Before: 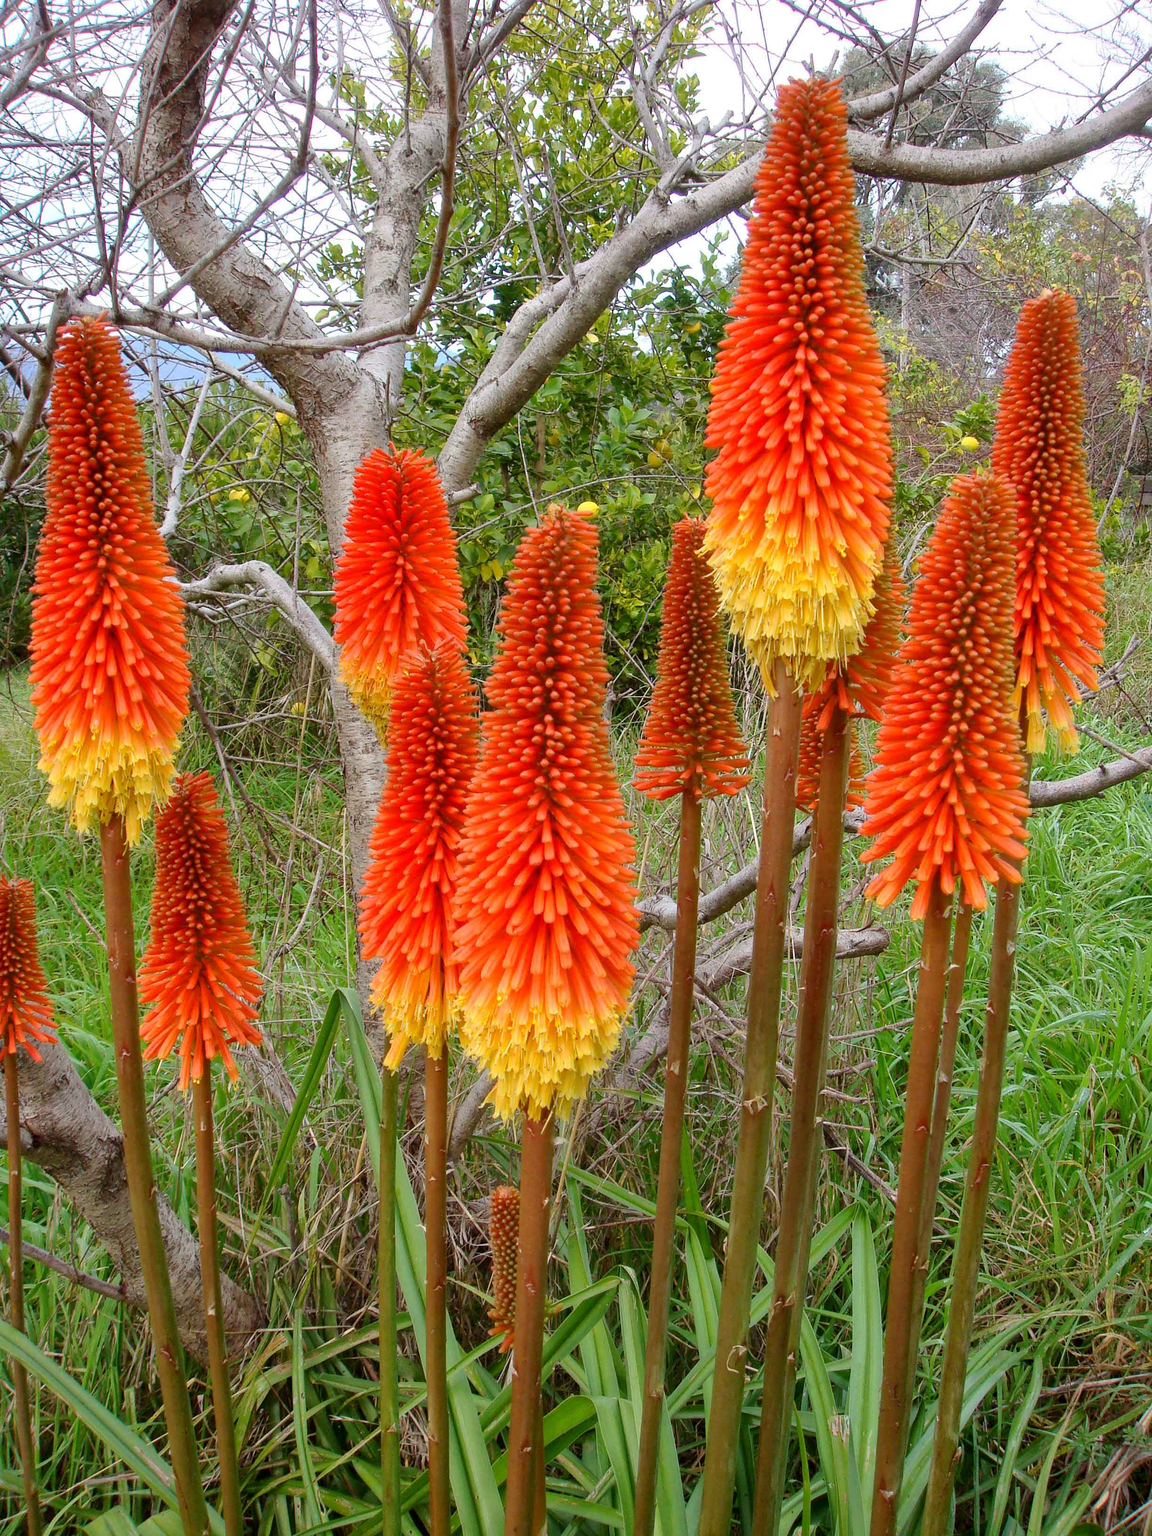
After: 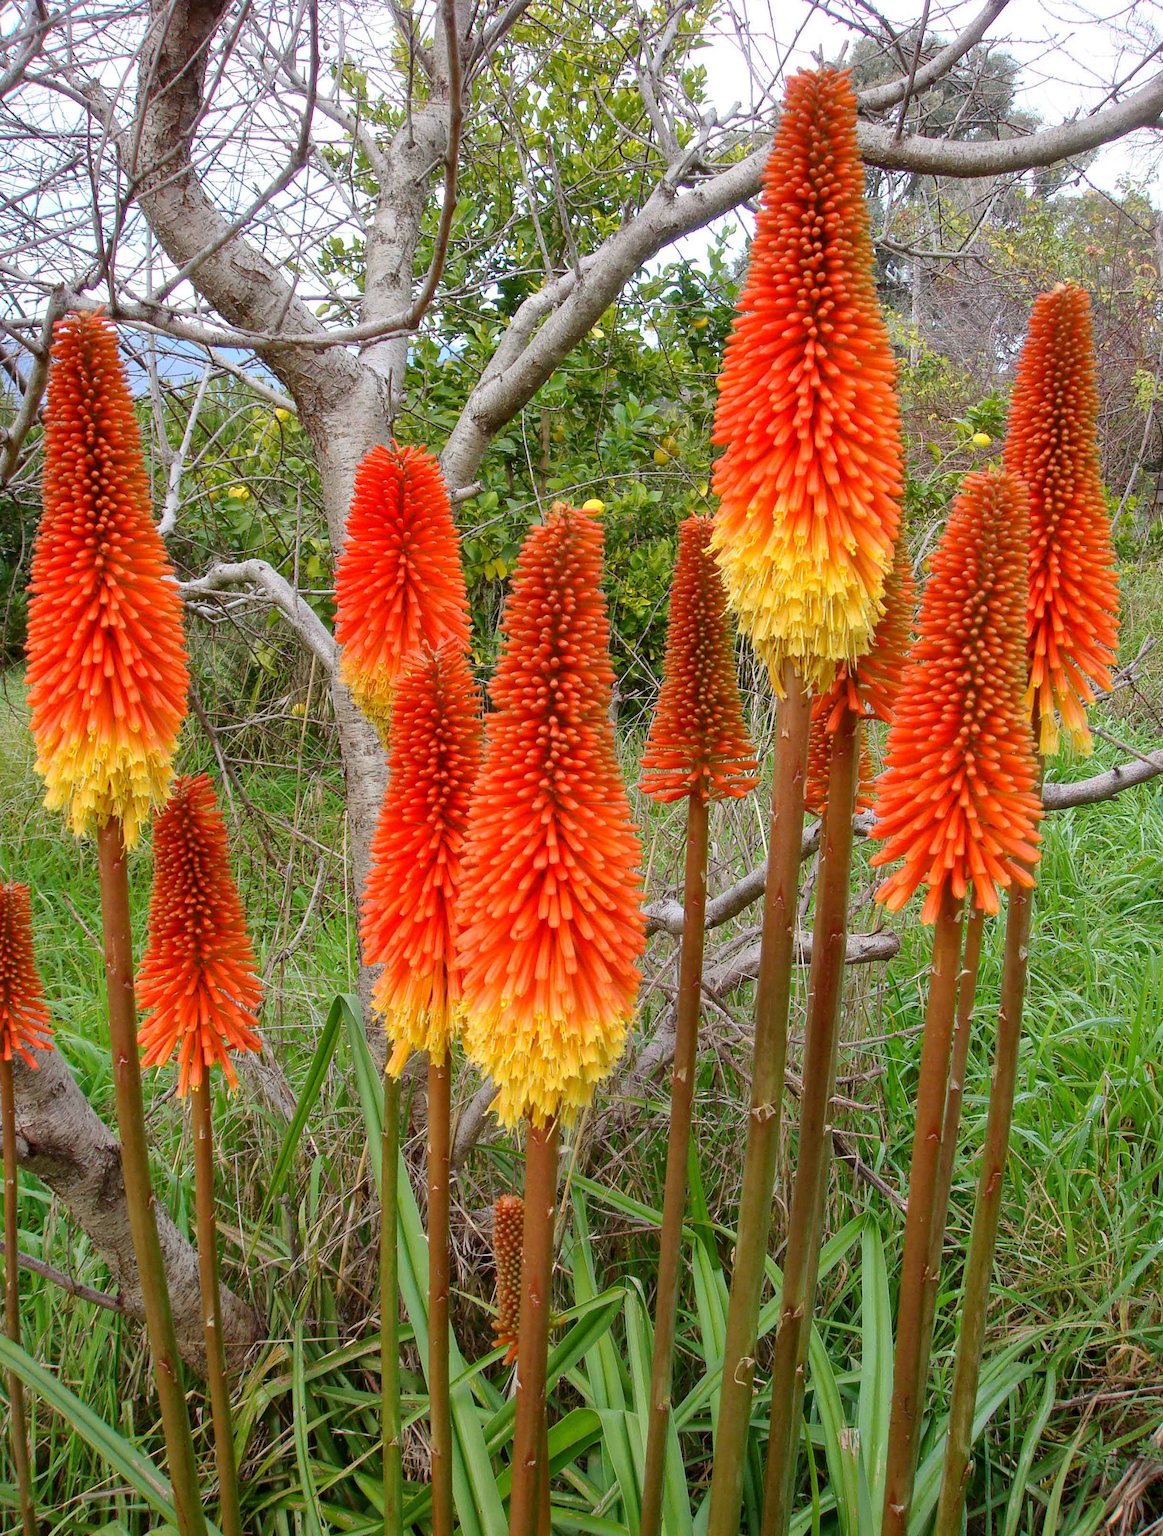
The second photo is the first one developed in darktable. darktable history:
crop: left 0.444%, top 0.731%, right 0.205%, bottom 0.906%
